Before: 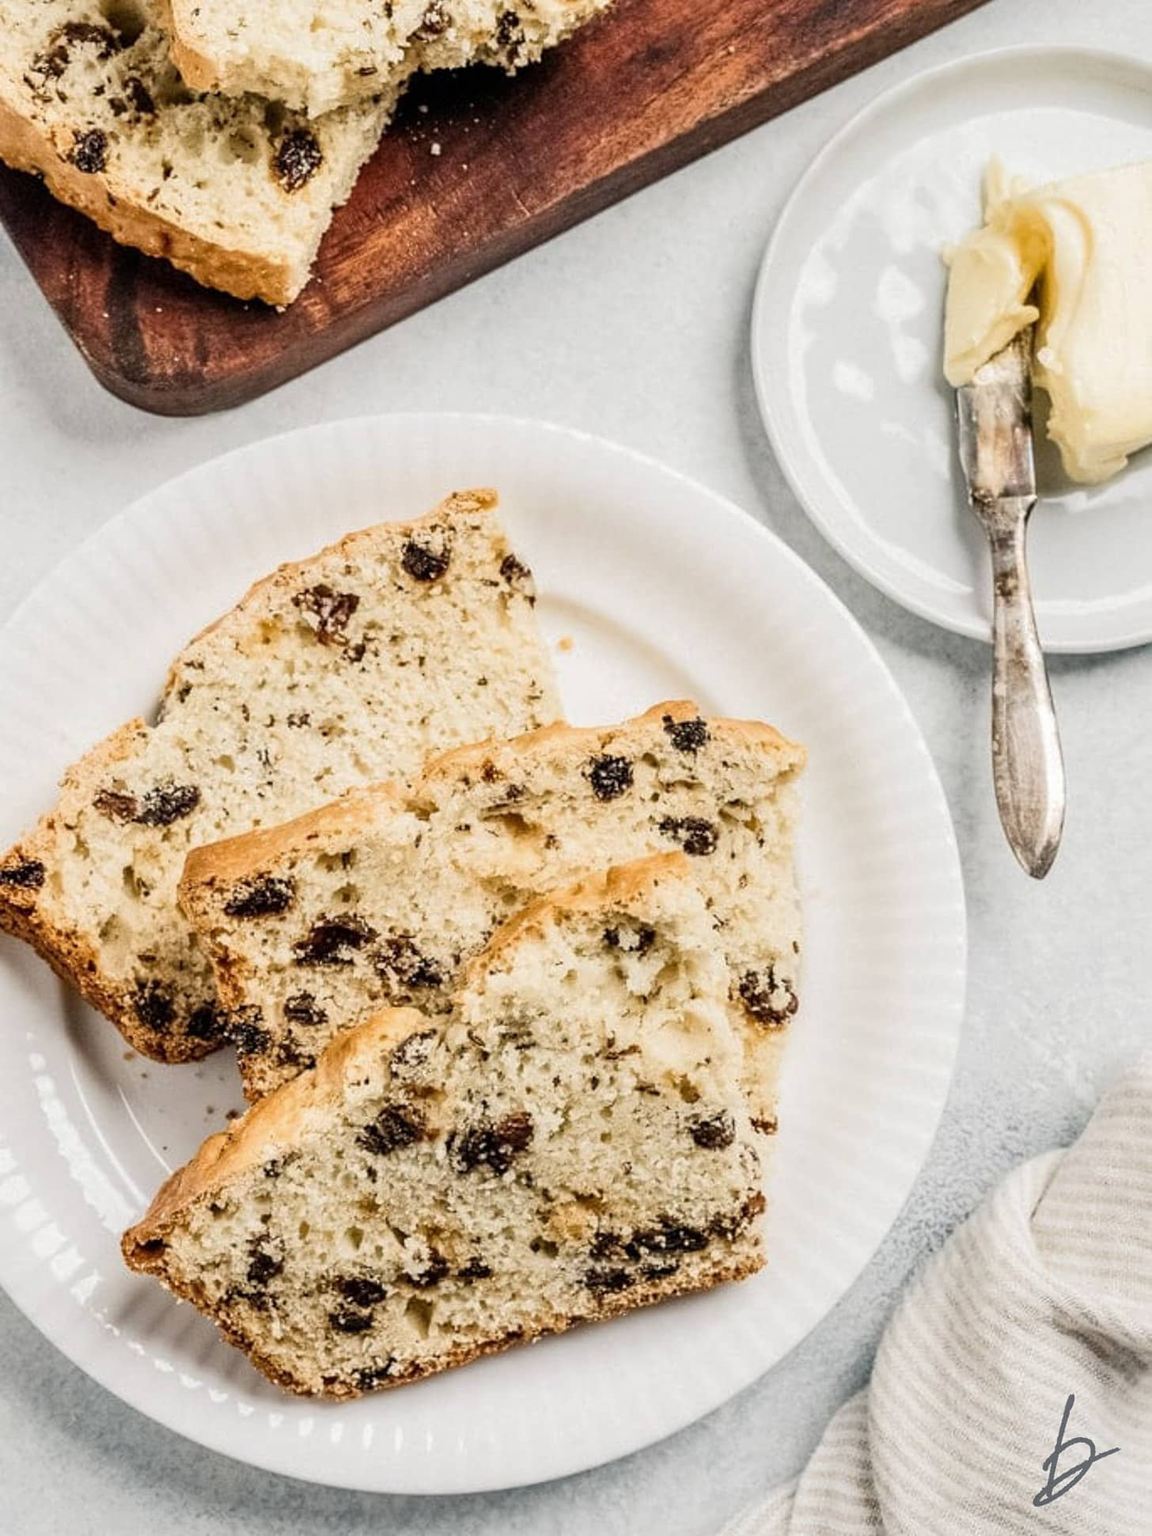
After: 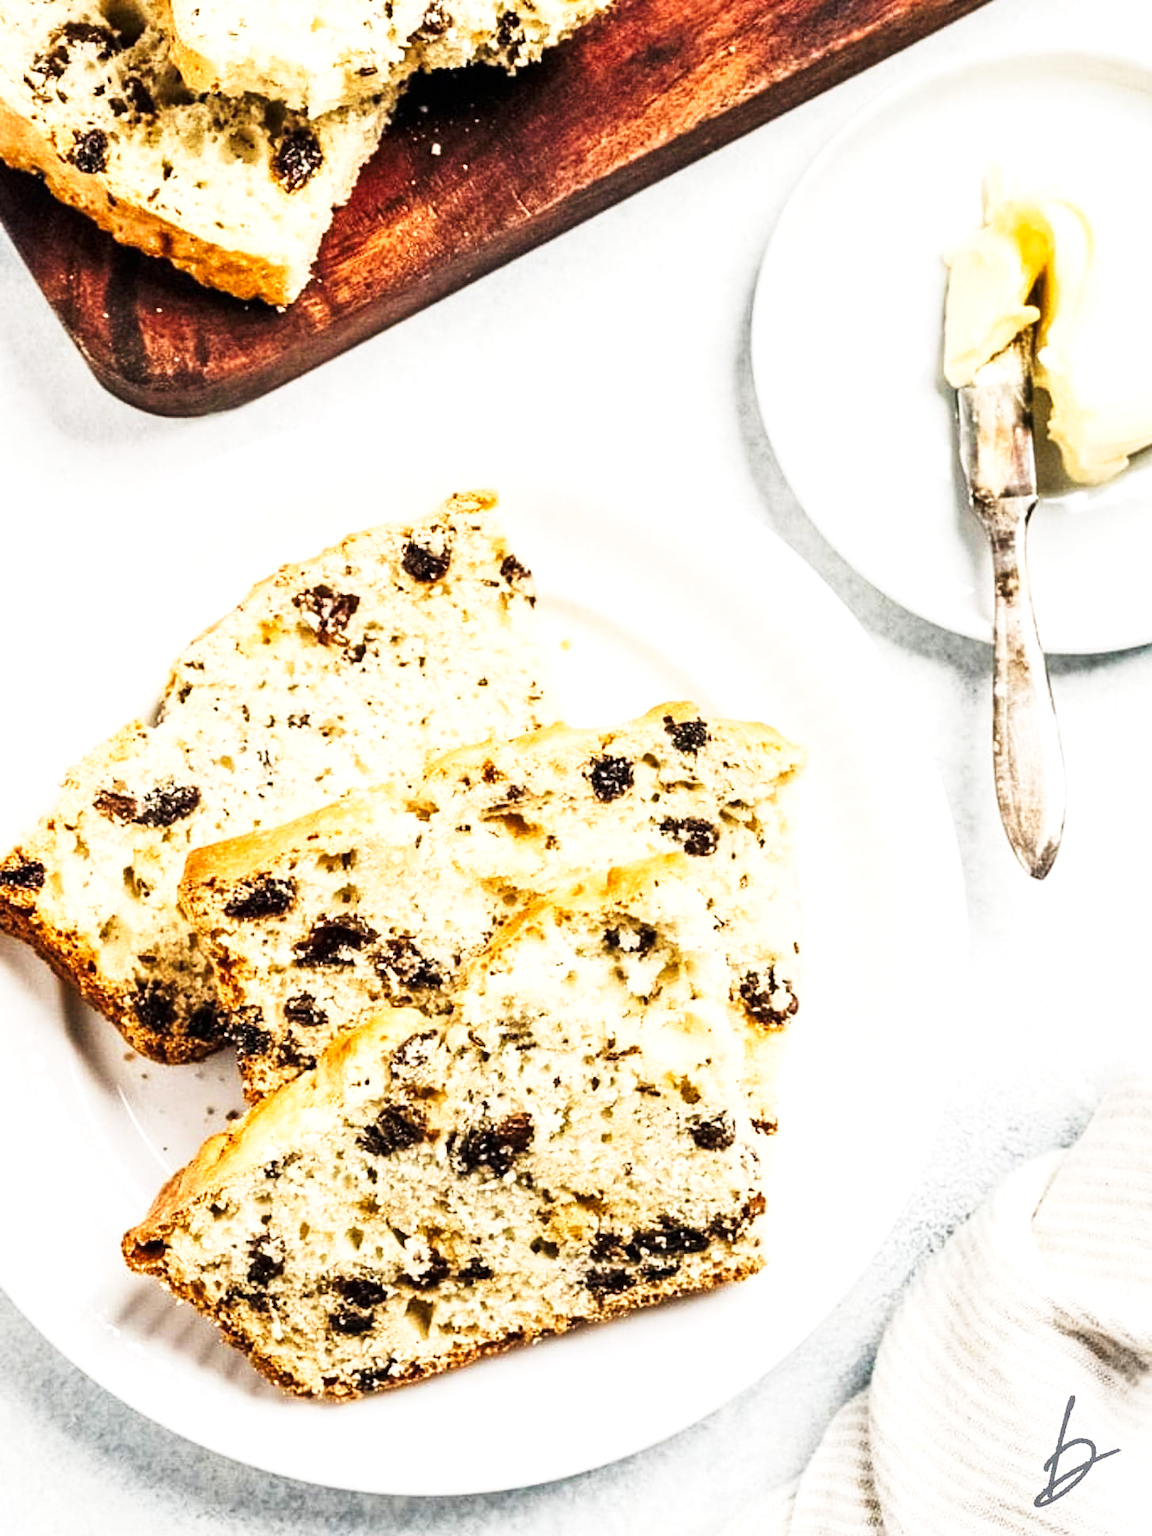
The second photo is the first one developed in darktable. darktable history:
exposure: black level correction 0, exposure 0.589 EV, compensate highlight preservation false
tone curve: curves: ch0 [(0, 0) (0.004, 0.001) (0.133, 0.078) (0.325, 0.241) (0.832, 0.917) (1, 1)], preserve colors none
